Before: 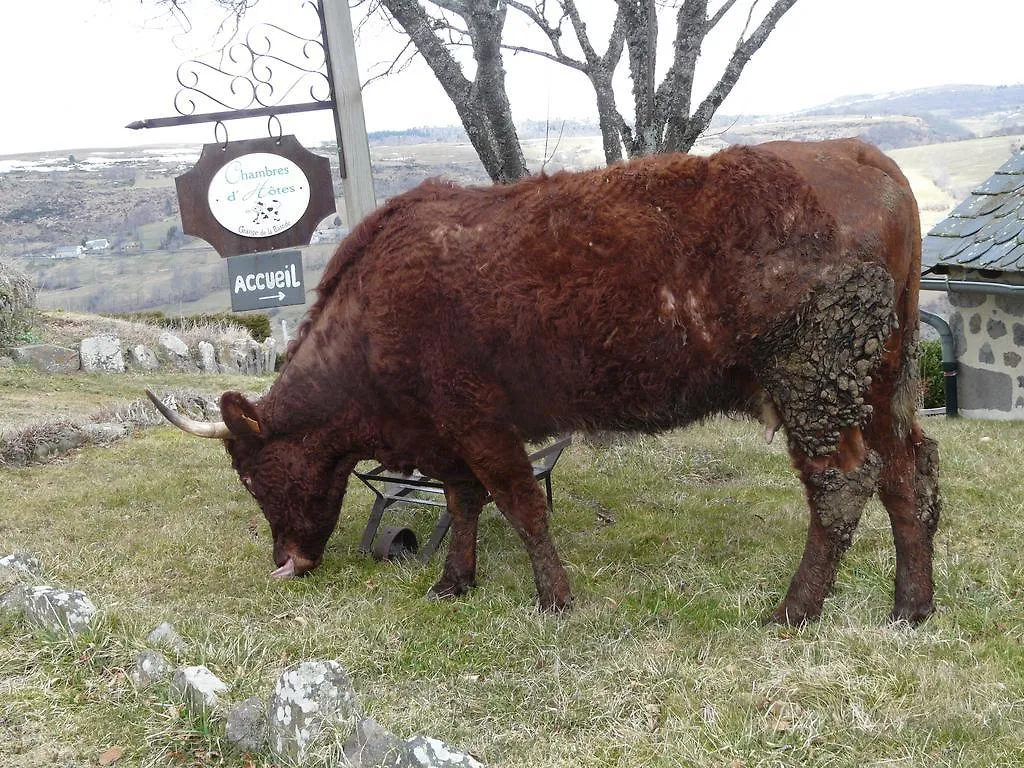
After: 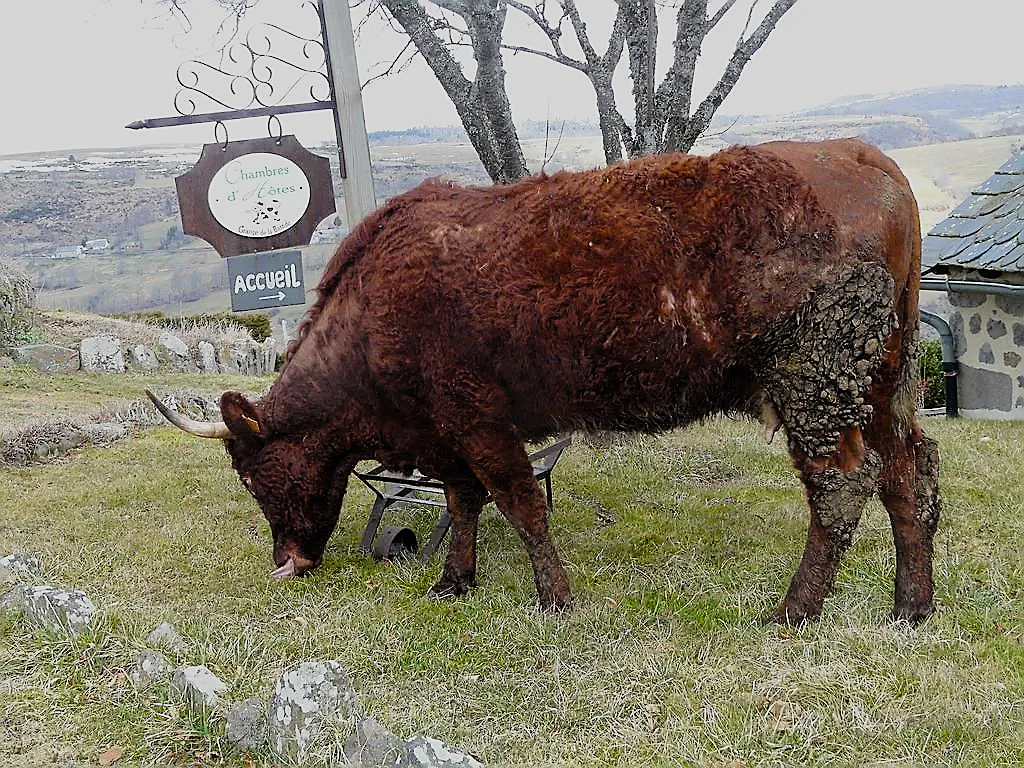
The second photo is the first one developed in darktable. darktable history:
filmic rgb: black relative exposure -7.75 EV, white relative exposure 4.4 EV, threshold 3 EV, hardness 3.76, latitude 38.11%, contrast 0.966, highlights saturation mix 10%, shadows ↔ highlights balance 4.59%, color science v4 (2020), enable highlight reconstruction true
sharpen: radius 1.4, amount 1.25, threshold 0.7
